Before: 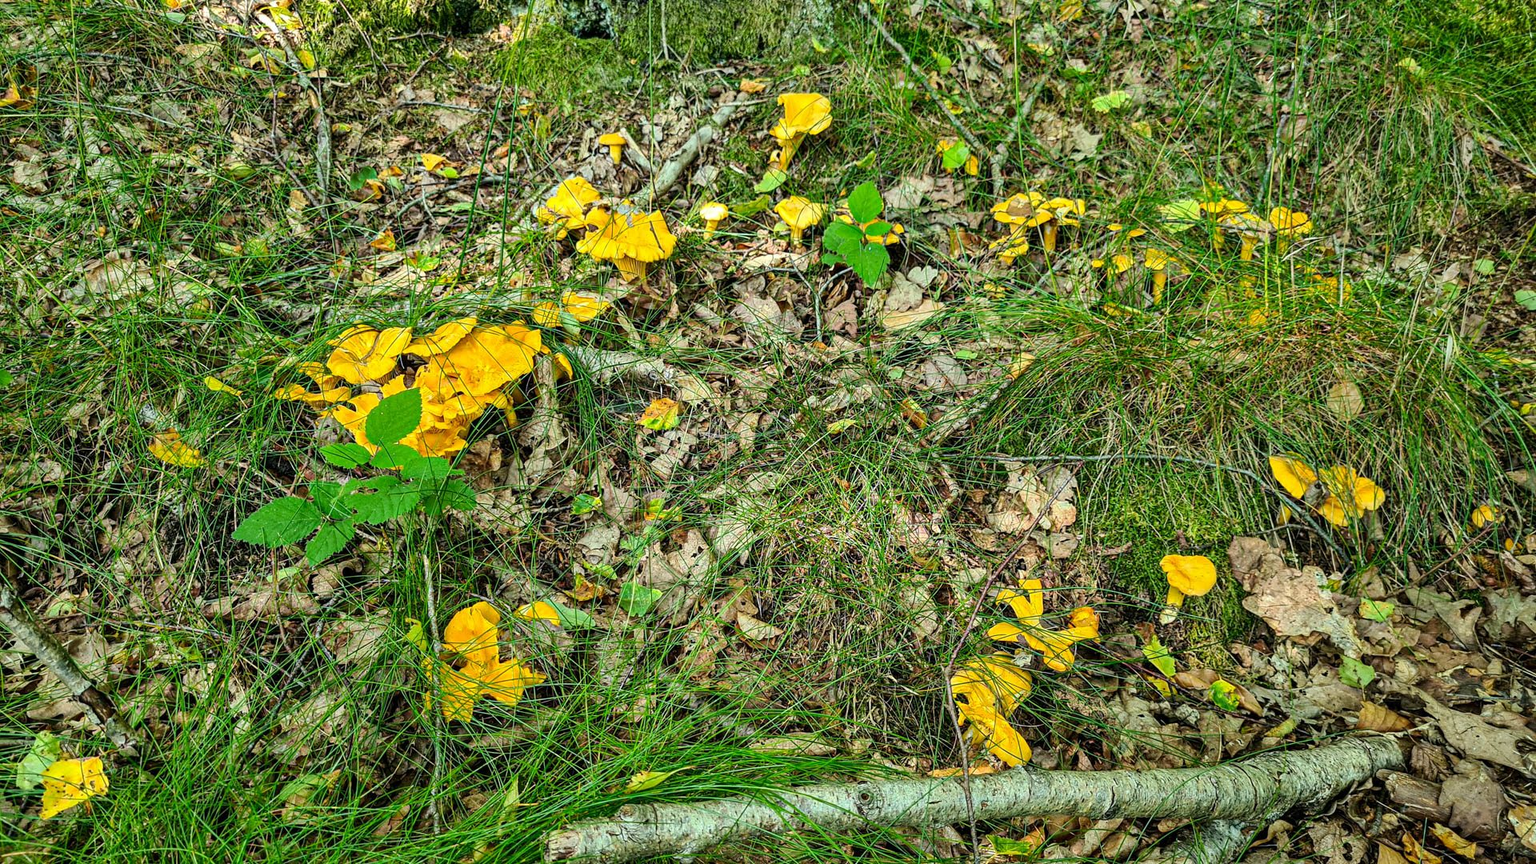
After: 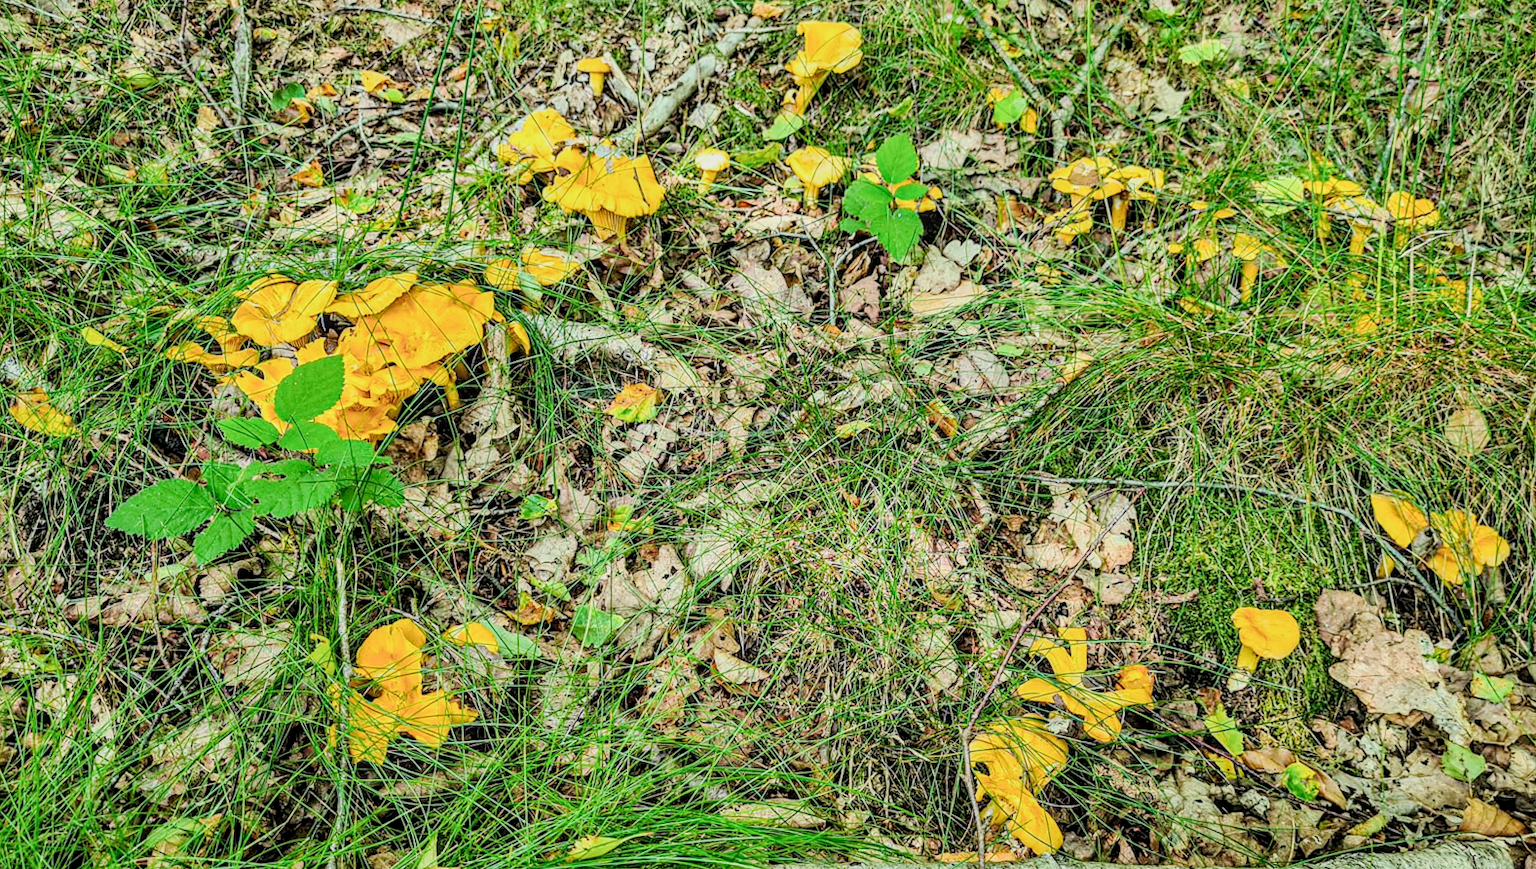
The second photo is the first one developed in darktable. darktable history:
crop and rotate: angle -3.09°, left 5.341%, top 5.193%, right 4.718%, bottom 4.302%
filmic rgb: black relative exposure -7.34 EV, white relative exposure 5.05 EV, hardness 3.2
local contrast: on, module defaults
exposure: black level correction 0, exposure 0.839 EV, compensate exposure bias true, compensate highlight preservation false
shadows and highlights: shadows 59.9, soften with gaussian
